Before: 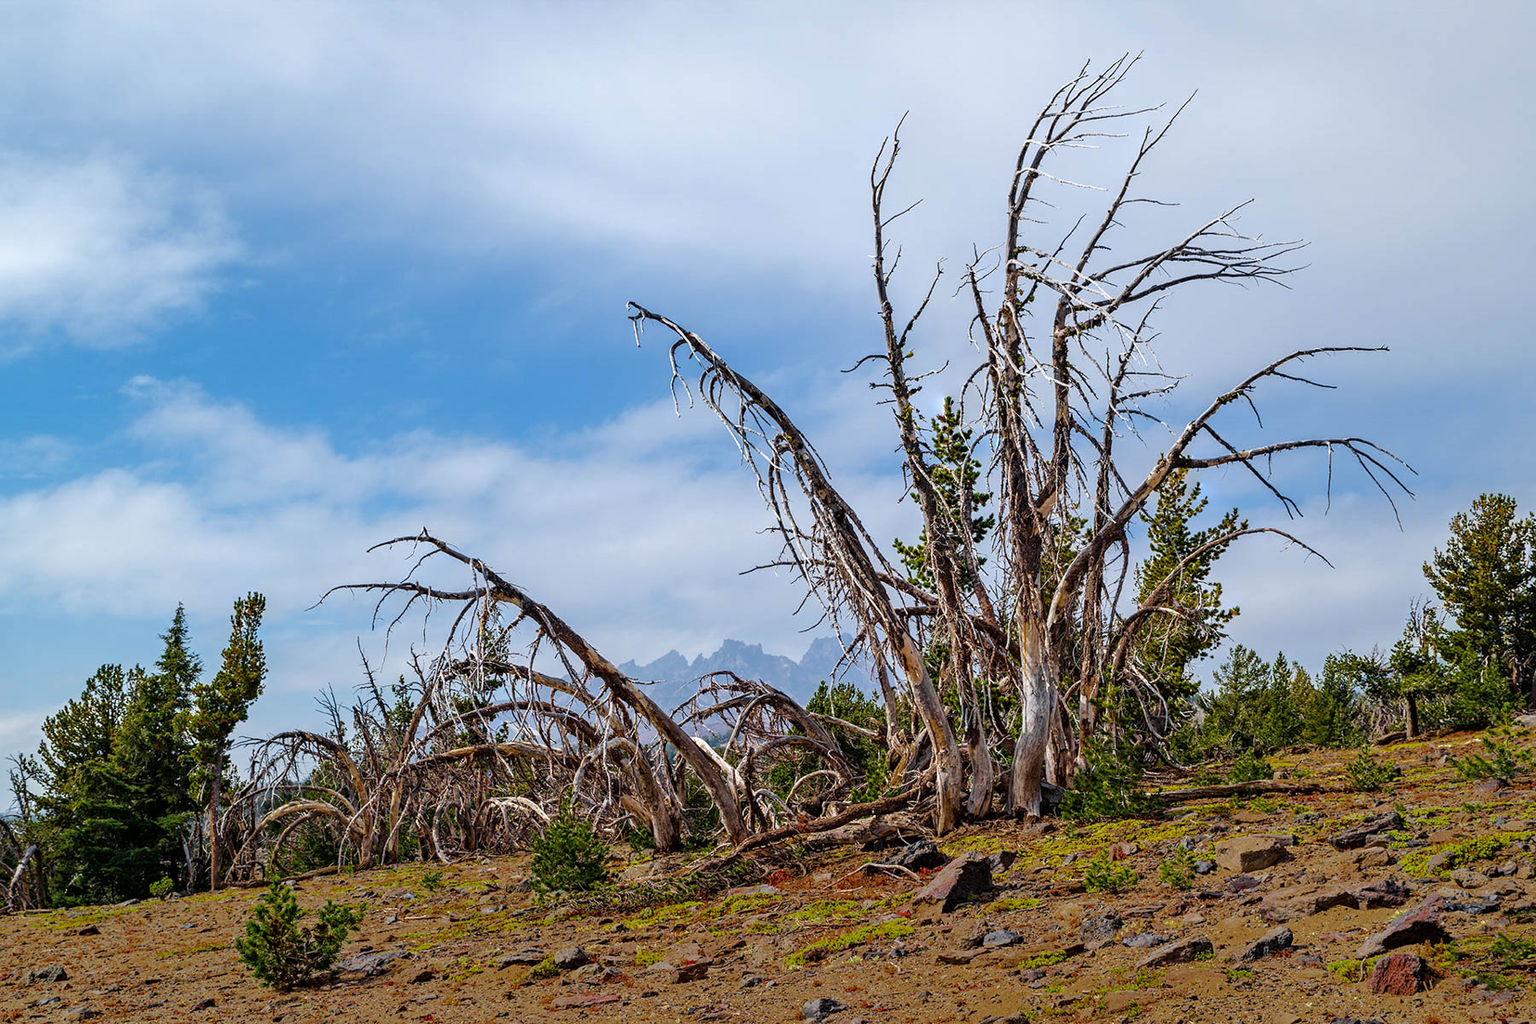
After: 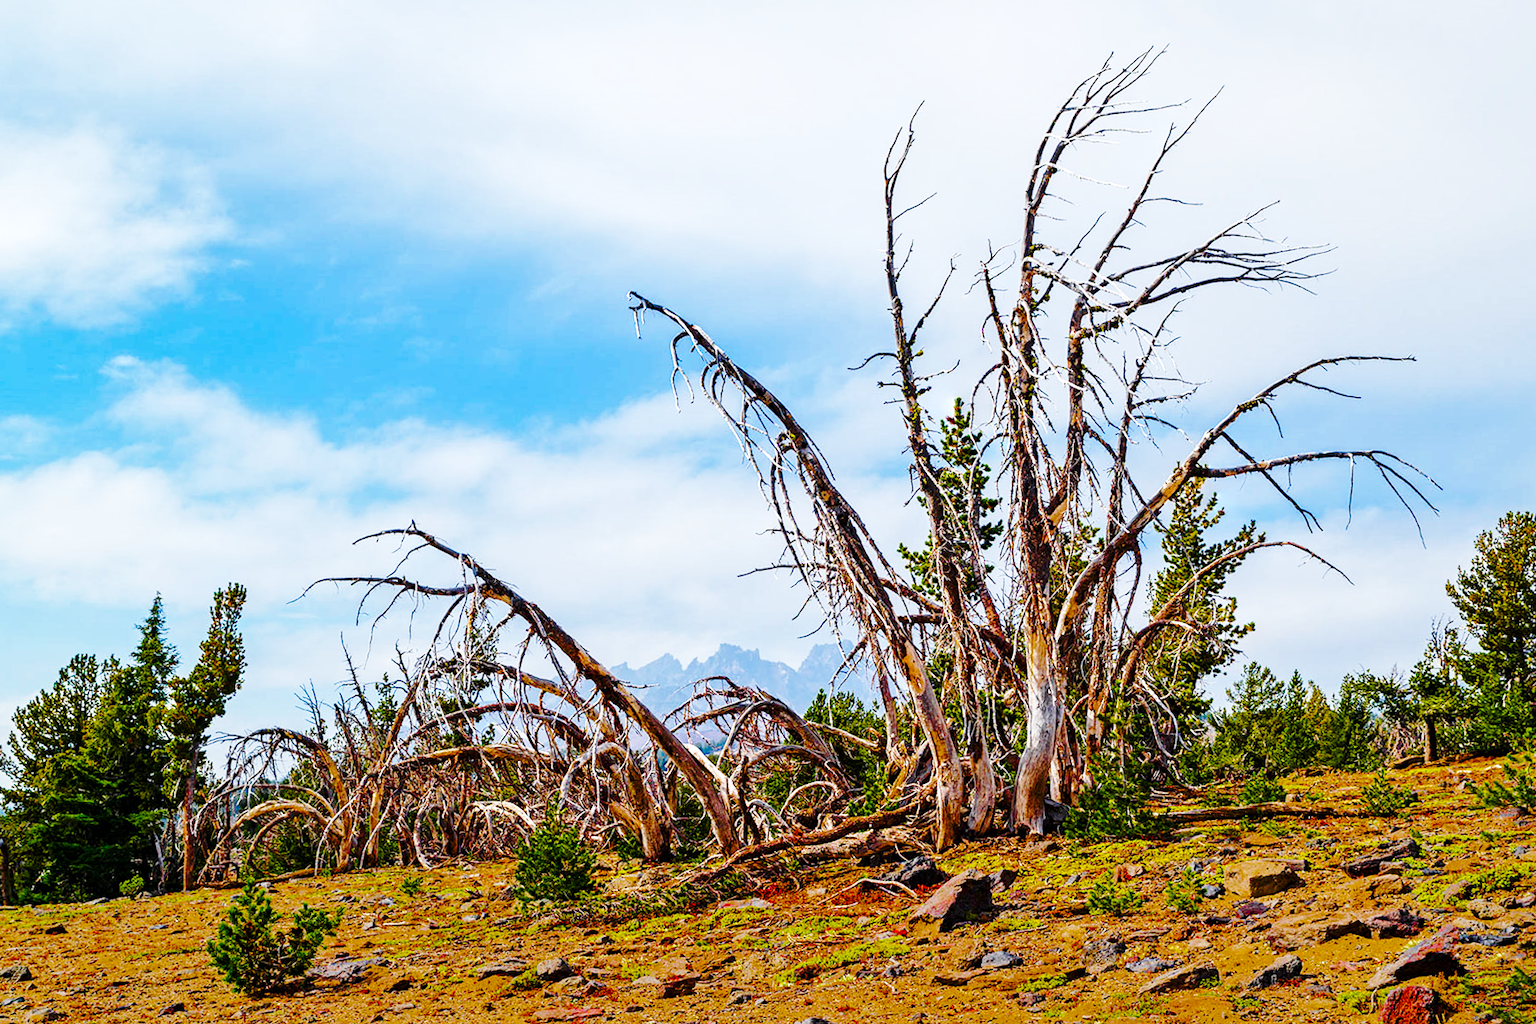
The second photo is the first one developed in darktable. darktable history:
crop and rotate: angle -1.36°
local contrast: mode bilateral grid, contrast 11, coarseness 25, detail 115%, midtone range 0.2
base curve: curves: ch0 [(0, 0) (0.036, 0.037) (0.121, 0.228) (0.46, 0.76) (0.859, 0.983) (1, 1)], preserve colors none
color balance rgb: linear chroma grading › shadows 31.805%, linear chroma grading › global chroma -2.052%, linear chroma grading › mid-tones 3.696%, perceptual saturation grading › global saturation 20%, perceptual saturation grading › highlights -24.74%, perceptual saturation grading › shadows 49.891%
